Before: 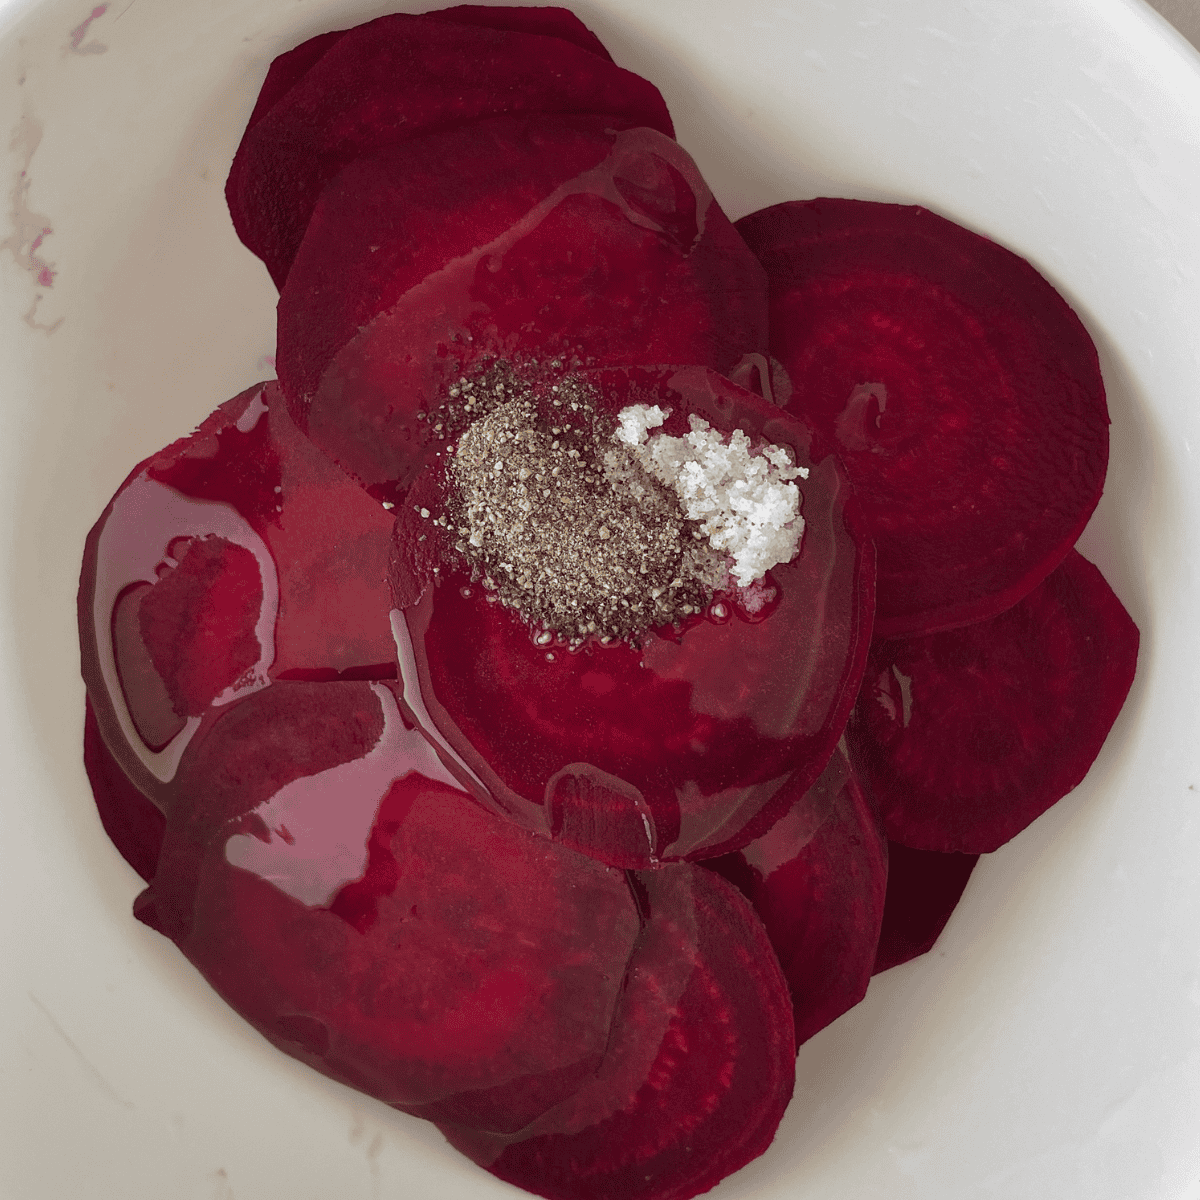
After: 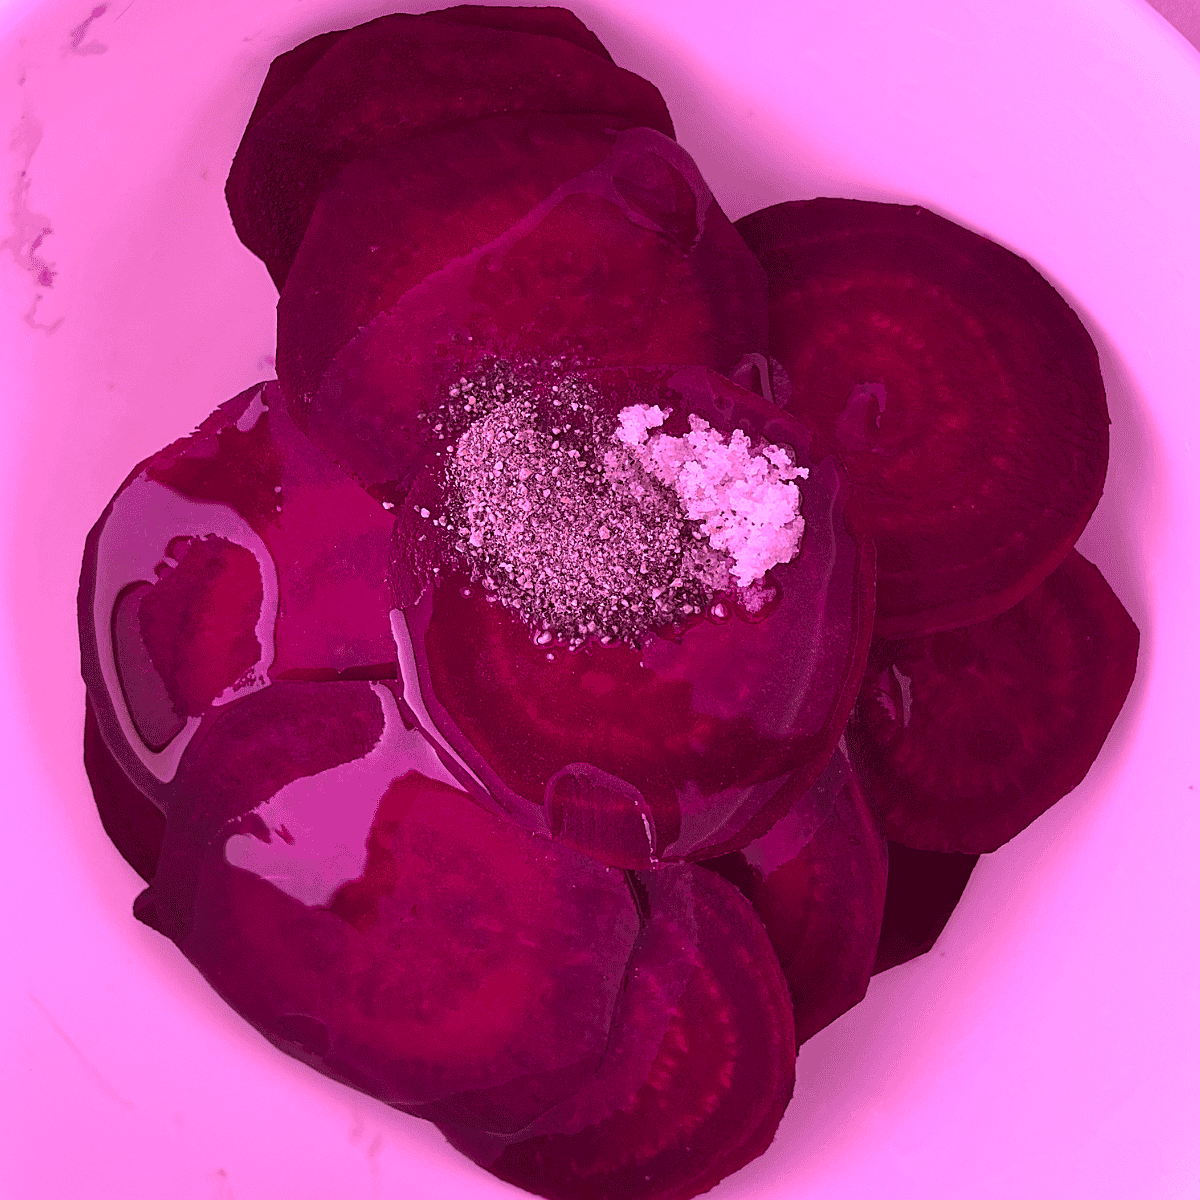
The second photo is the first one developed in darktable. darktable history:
color calibration: illuminant custom, x 0.262, y 0.52, temperature 7026.81 K
sharpen: amount 0.498
